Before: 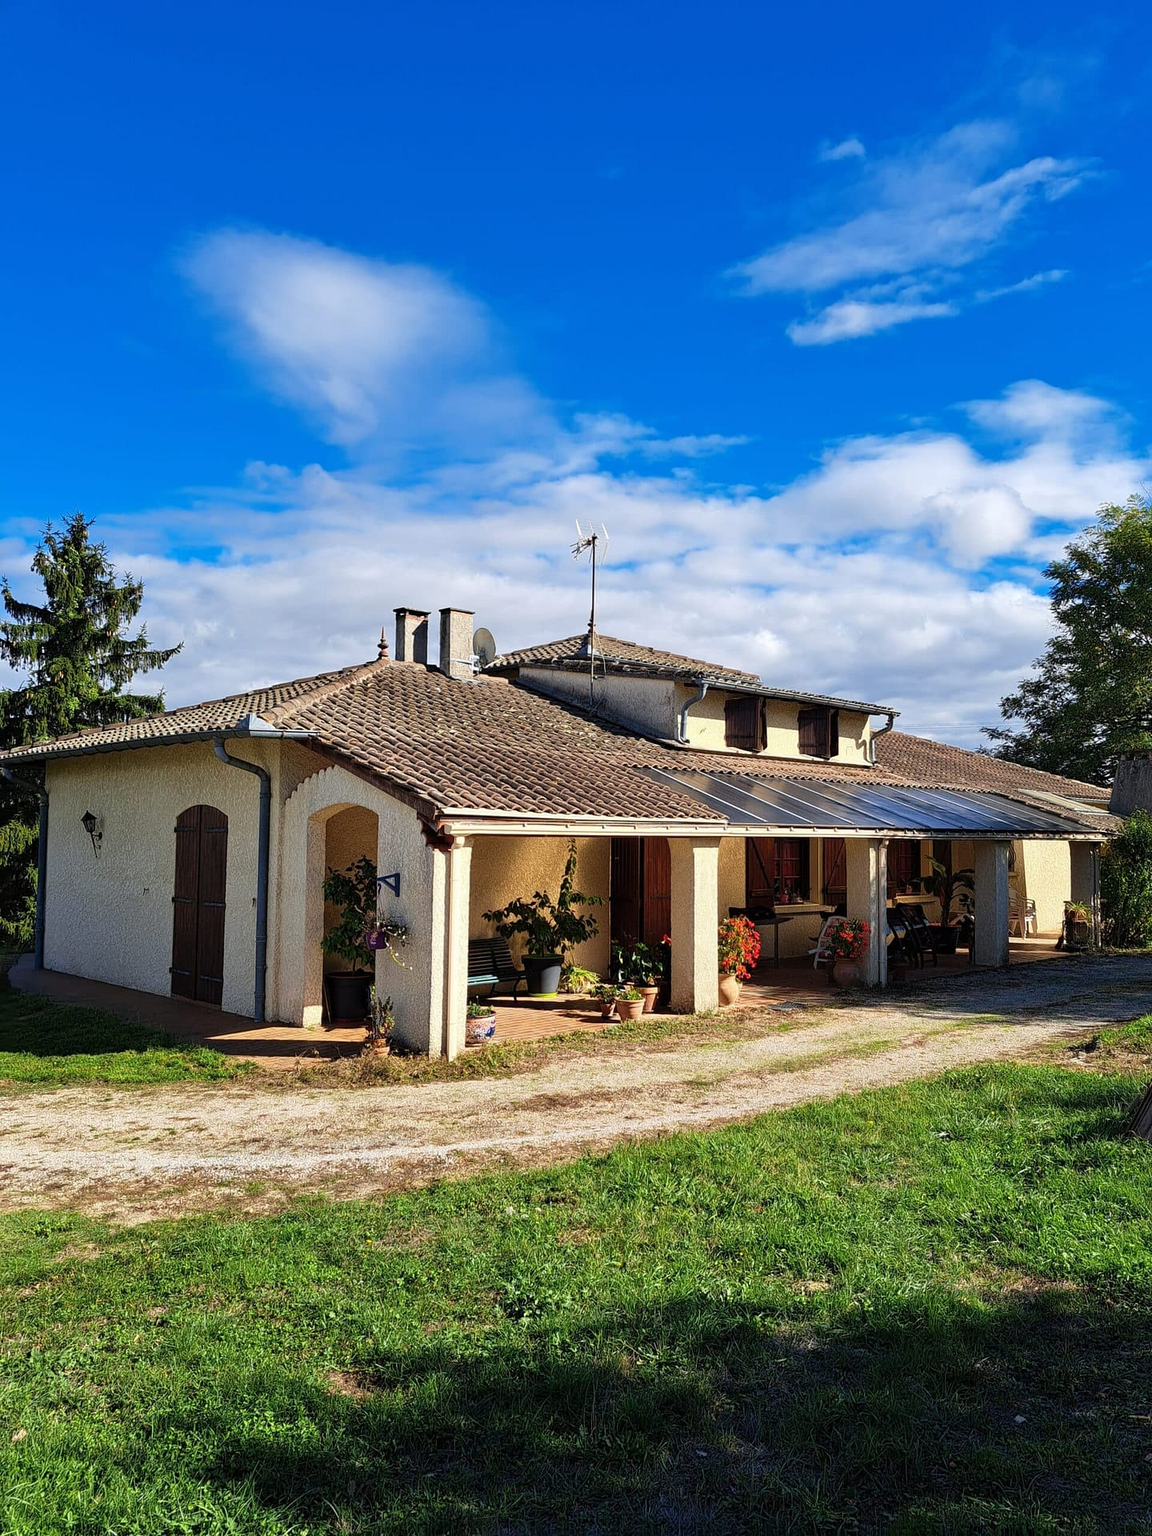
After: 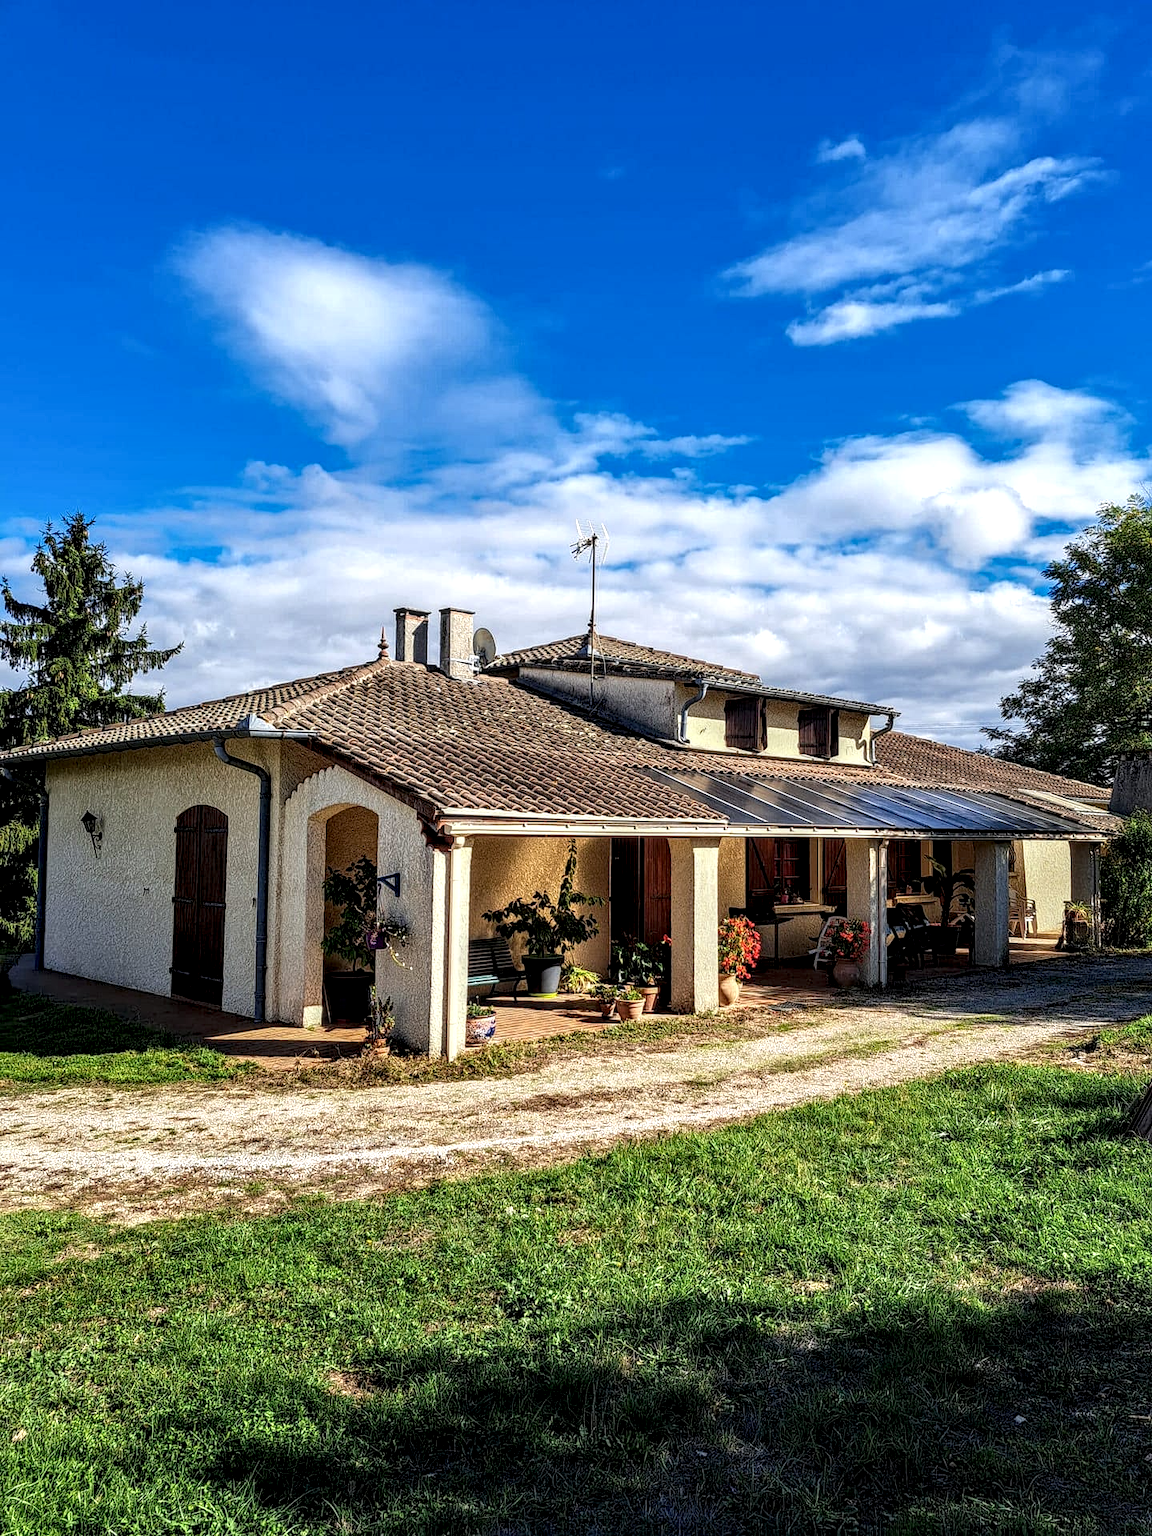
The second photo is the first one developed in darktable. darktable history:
local contrast: highlights 2%, shadows 7%, detail 182%
